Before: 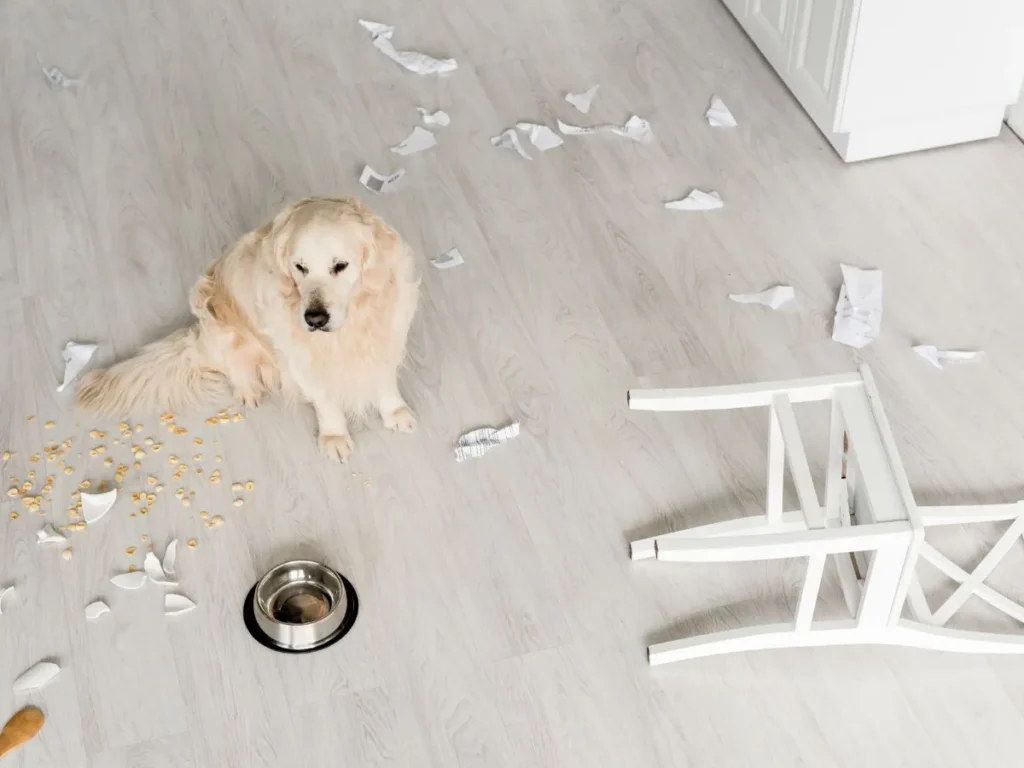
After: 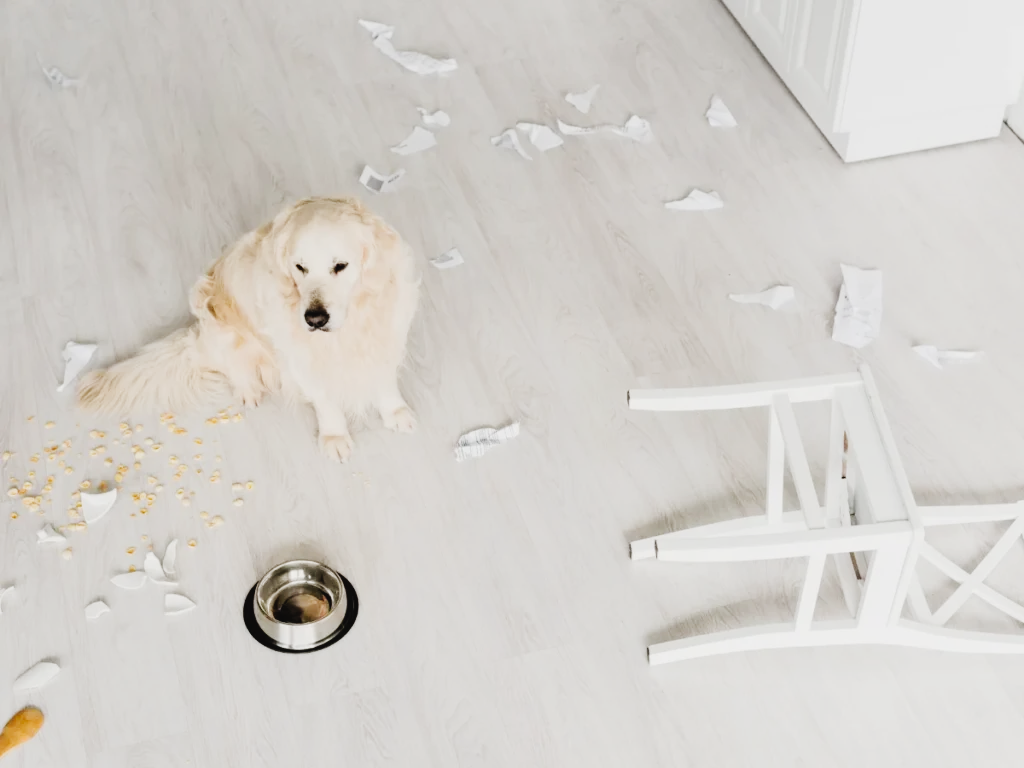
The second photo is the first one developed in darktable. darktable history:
tone curve: curves: ch0 [(0, 0.03) (0.113, 0.087) (0.207, 0.184) (0.515, 0.612) (0.712, 0.793) (1, 0.946)]; ch1 [(0, 0) (0.172, 0.123) (0.317, 0.279) (0.414, 0.382) (0.476, 0.479) (0.505, 0.498) (0.534, 0.534) (0.621, 0.65) (0.709, 0.764) (1, 1)]; ch2 [(0, 0) (0.411, 0.424) (0.505, 0.505) (0.521, 0.524) (0.537, 0.57) (0.65, 0.699) (1, 1)], preserve colors none
